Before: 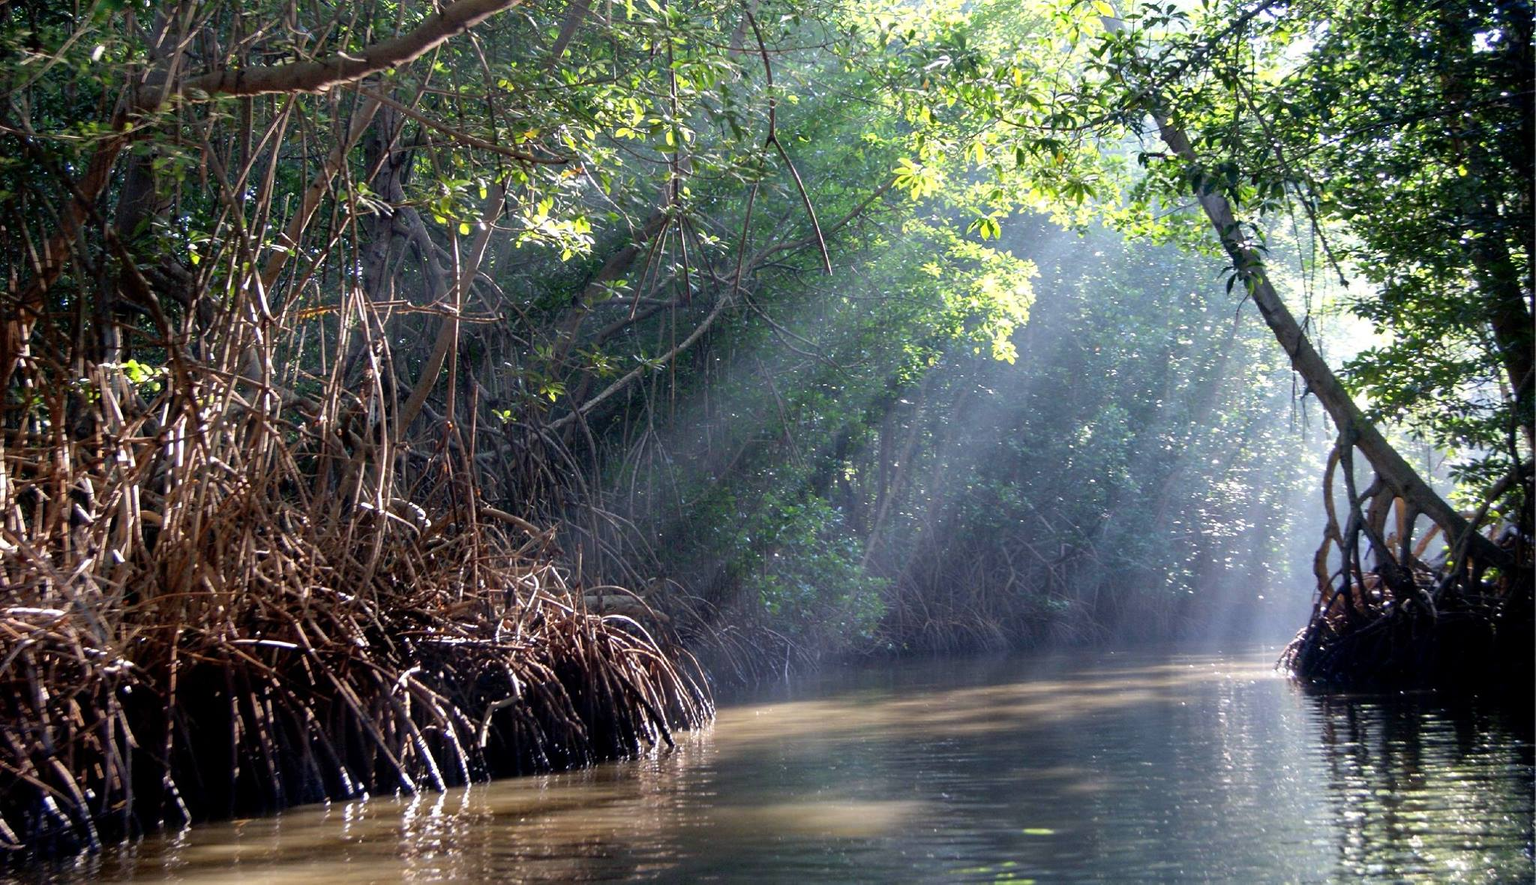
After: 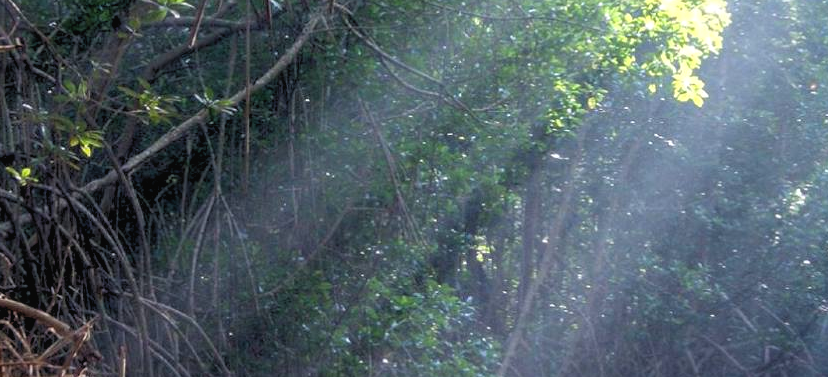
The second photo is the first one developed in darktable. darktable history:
crop: left 31.751%, top 32.172%, right 27.8%, bottom 35.83%
vignetting: fall-off start 98.29%, fall-off radius 100%, brightness -1, saturation 0.5, width/height ratio 1.428
local contrast: highlights 48%, shadows 0%, detail 100%
rgb levels: levels [[0.01, 0.419, 0.839], [0, 0.5, 1], [0, 0.5, 1]]
